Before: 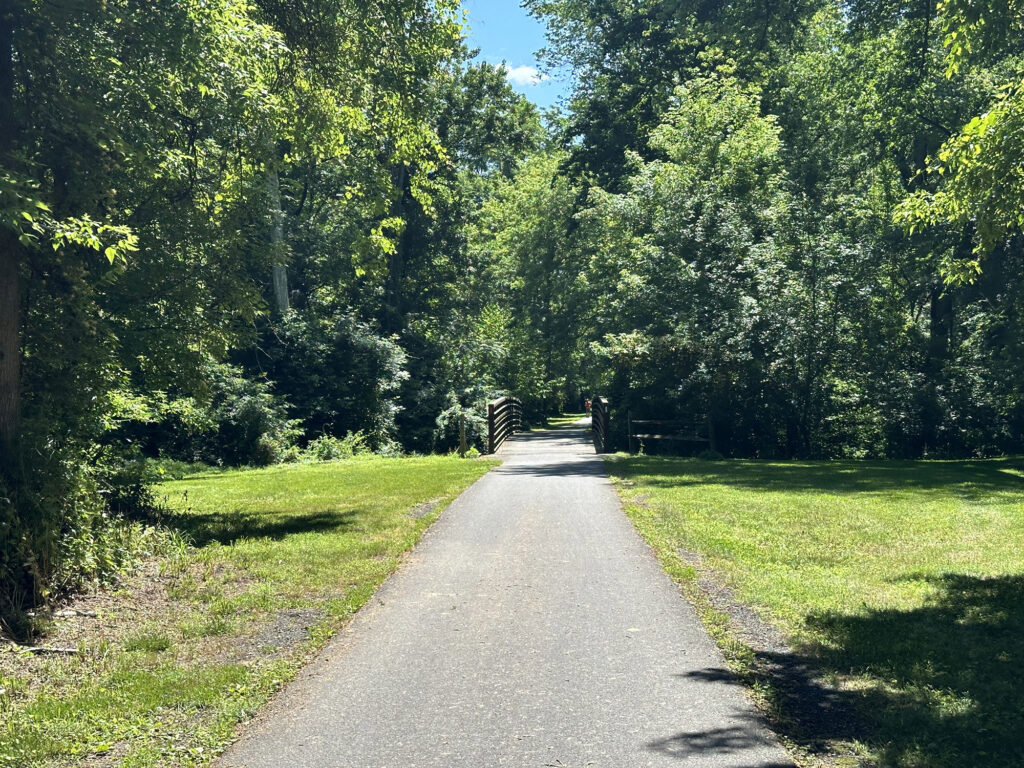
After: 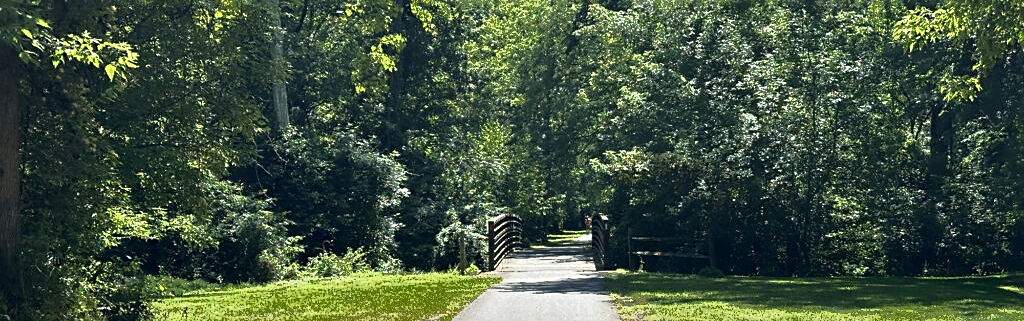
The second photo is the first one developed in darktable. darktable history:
crop and rotate: top 23.84%, bottom 34.294%
sharpen: on, module defaults
fill light: exposure -0.73 EV, center 0.69, width 2.2
